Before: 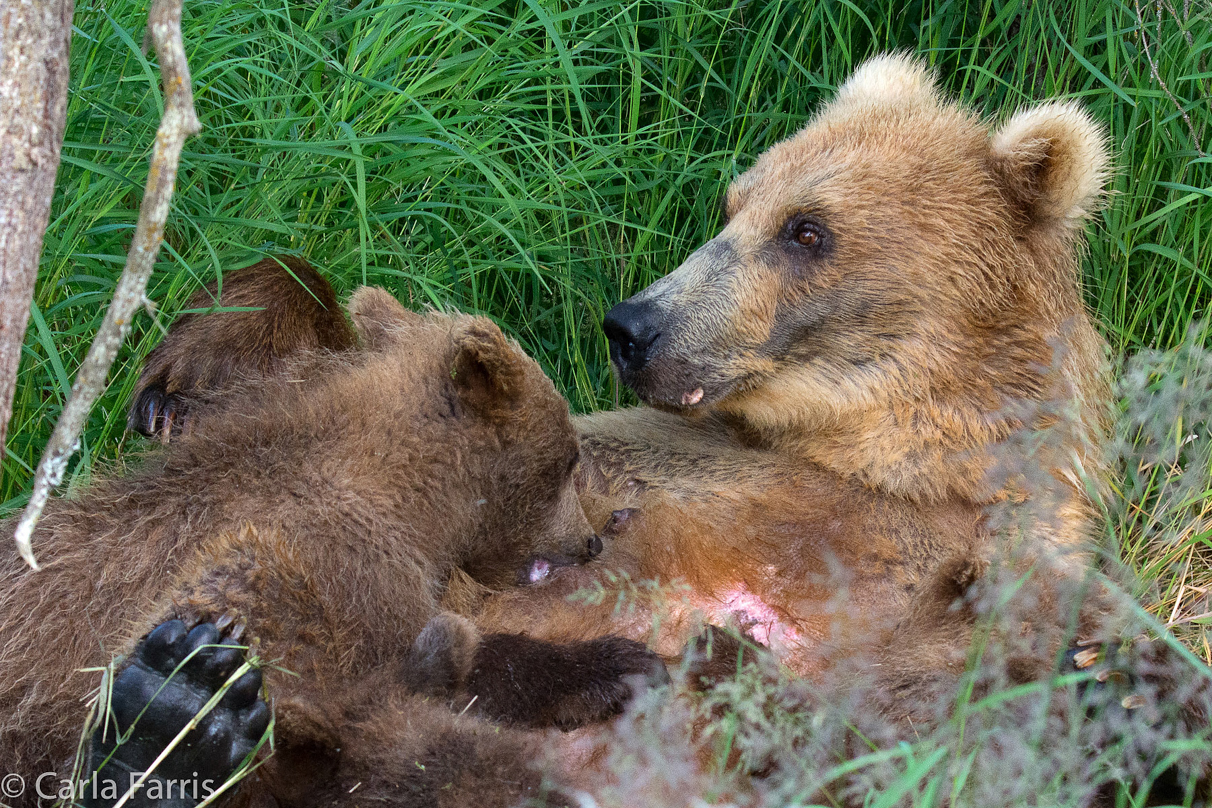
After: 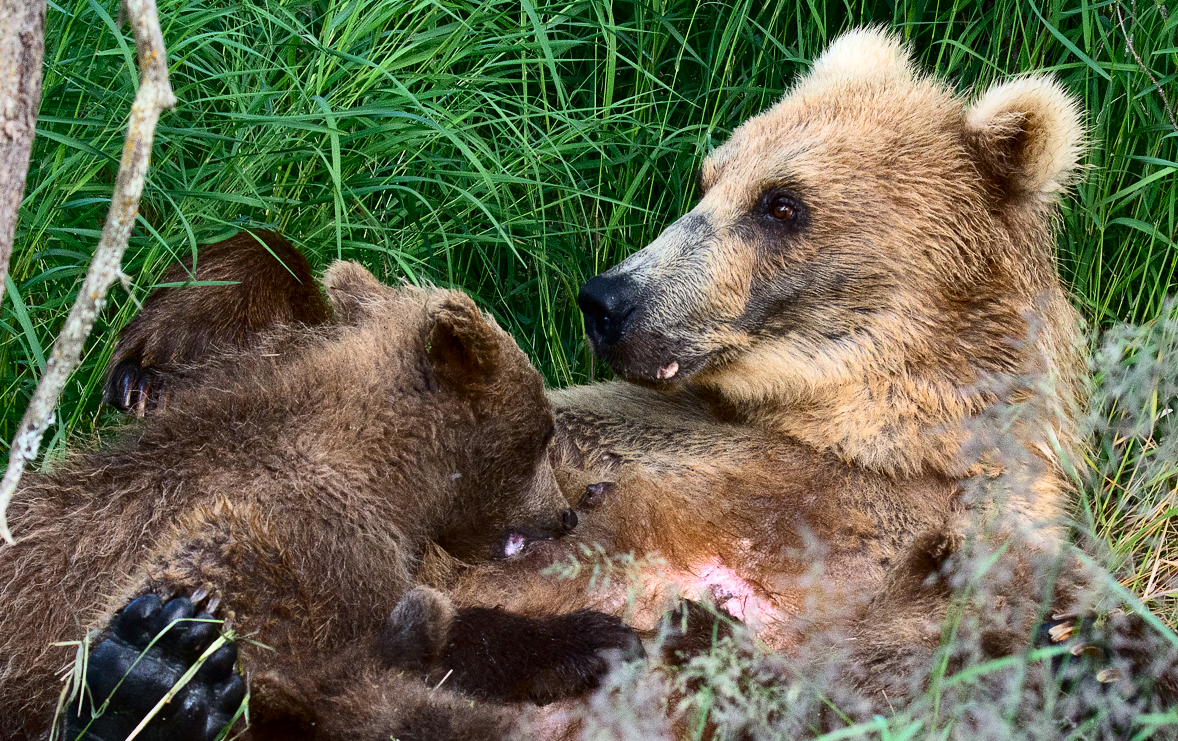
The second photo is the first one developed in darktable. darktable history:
contrast brightness saturation: contrast 0.299
crop: left 2.071%, top 3.324%, right 0.726%, bottom 4.866%
vignetting: fall-off start 75.44%, brightness -0.229, saturation 0.133, width/height ratio 1.089
